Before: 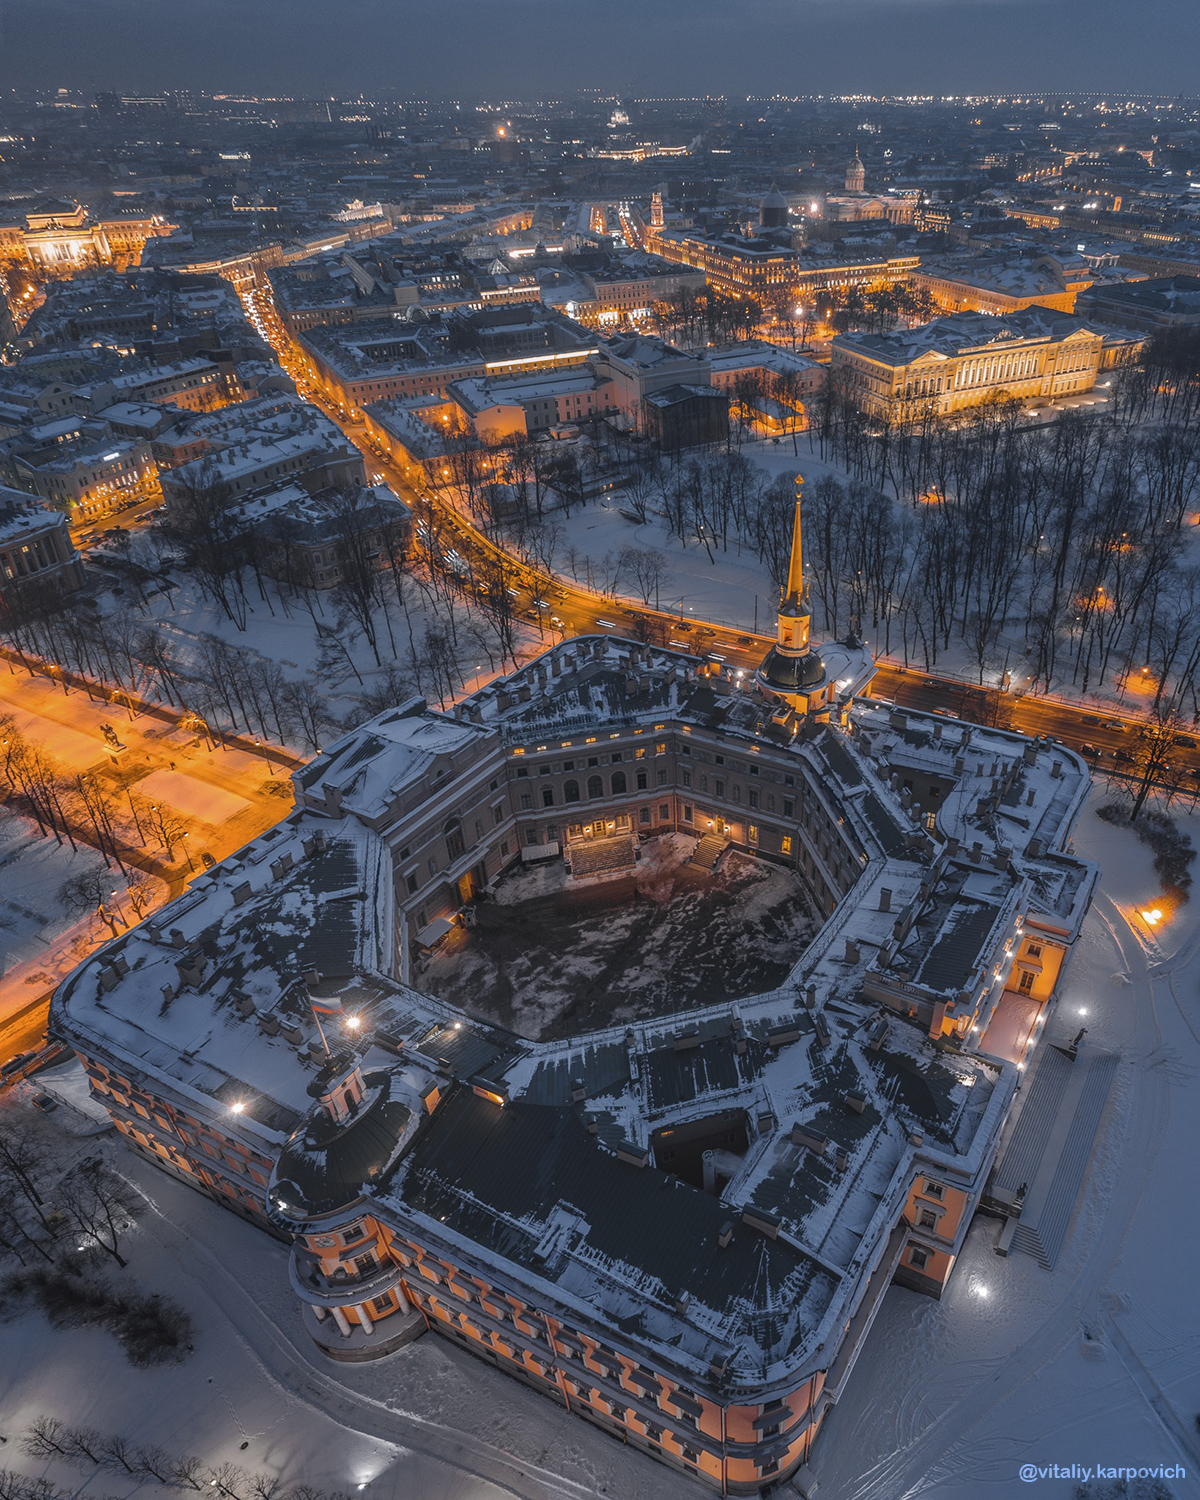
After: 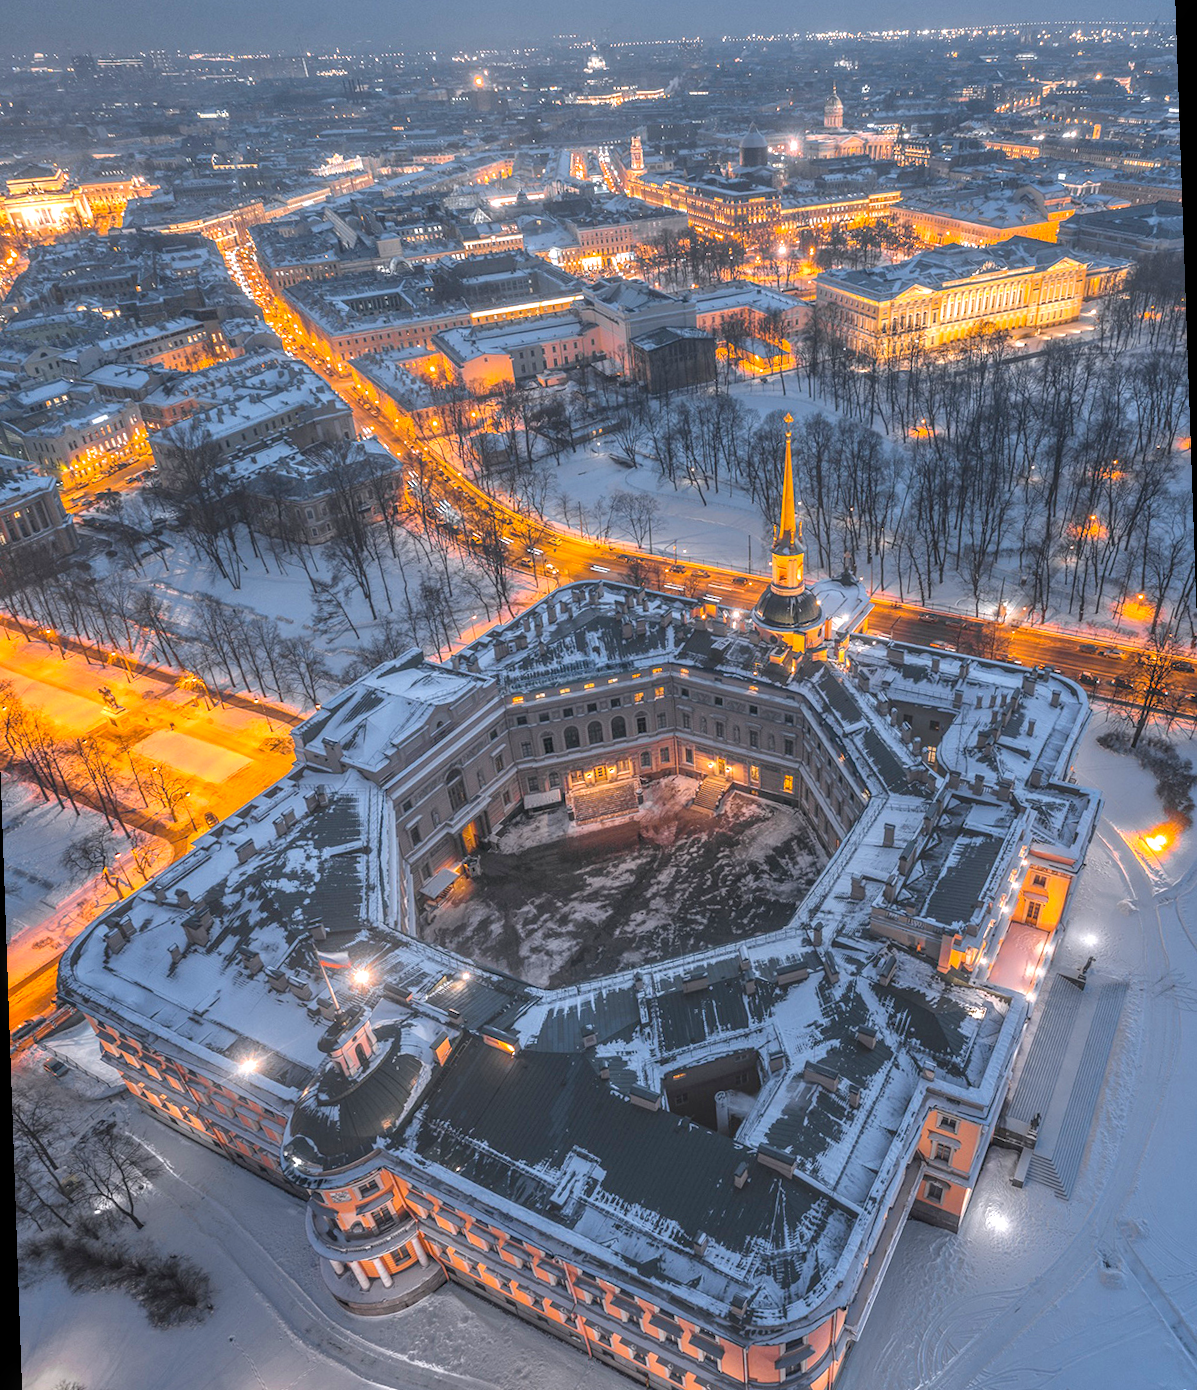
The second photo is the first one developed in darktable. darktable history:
contrast brightness saturation: brightness 0.13
local contrast: on, module defaults
rotate and perspective: rotation -2°, crop left 0.022, crop right 0.978, crop top 0.049, crop bottom 0.951
exposure: exposure 0.7 EV, compensate highlight preservation false
